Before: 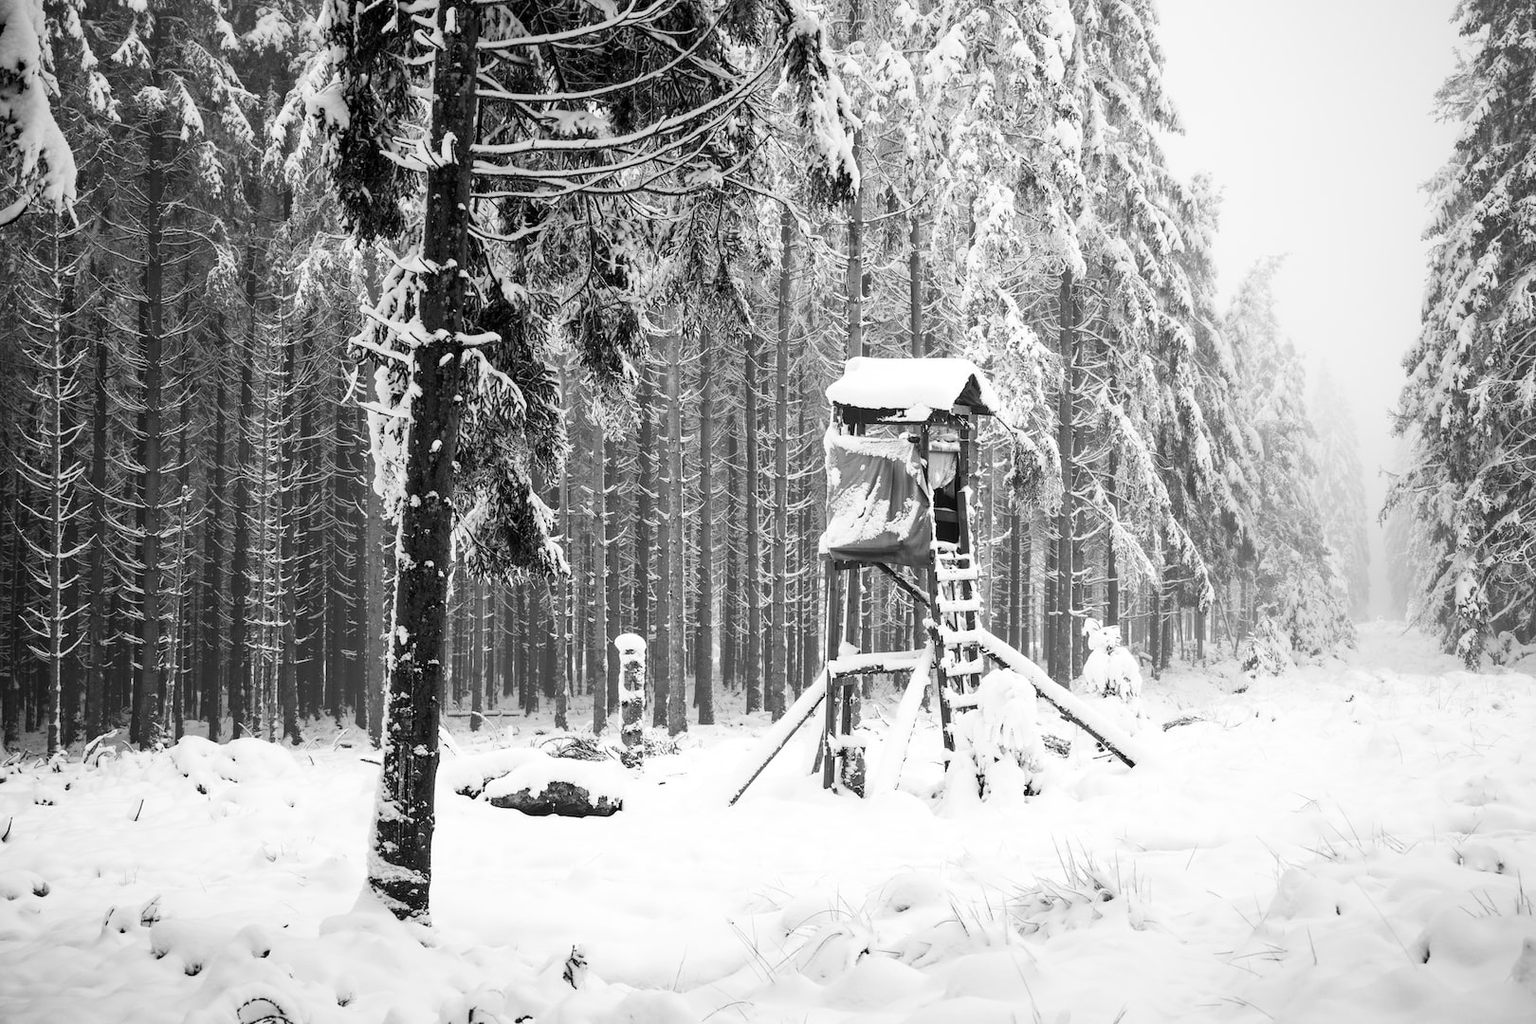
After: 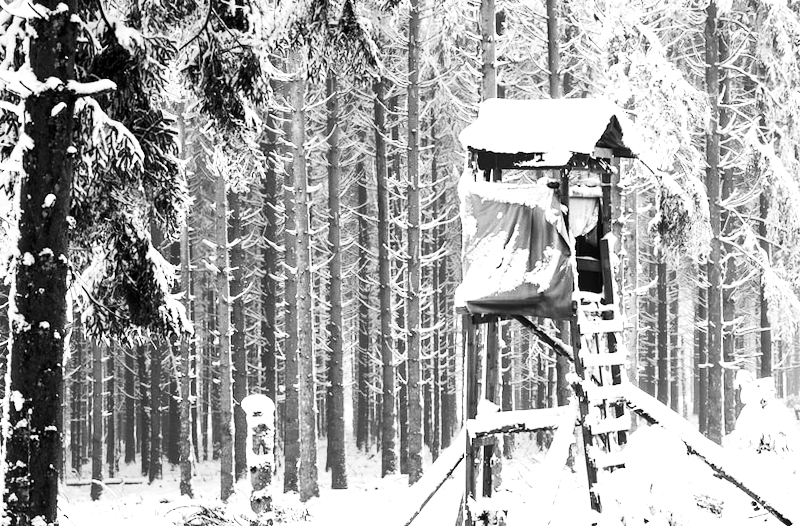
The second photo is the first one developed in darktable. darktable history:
crop: left 25%, top 25%, right 25%, bottom 25%
contrast brightness saturation: contrast 0.28
exposure: black level correction 0.001, exposure 0.5 EV, compensate exposure bias true, compensate highlight preservation false
rotate and perspective: rotation -1°, crop left 0.011, crop right 0.989, crop top 0.025, crop bottom 0.975
